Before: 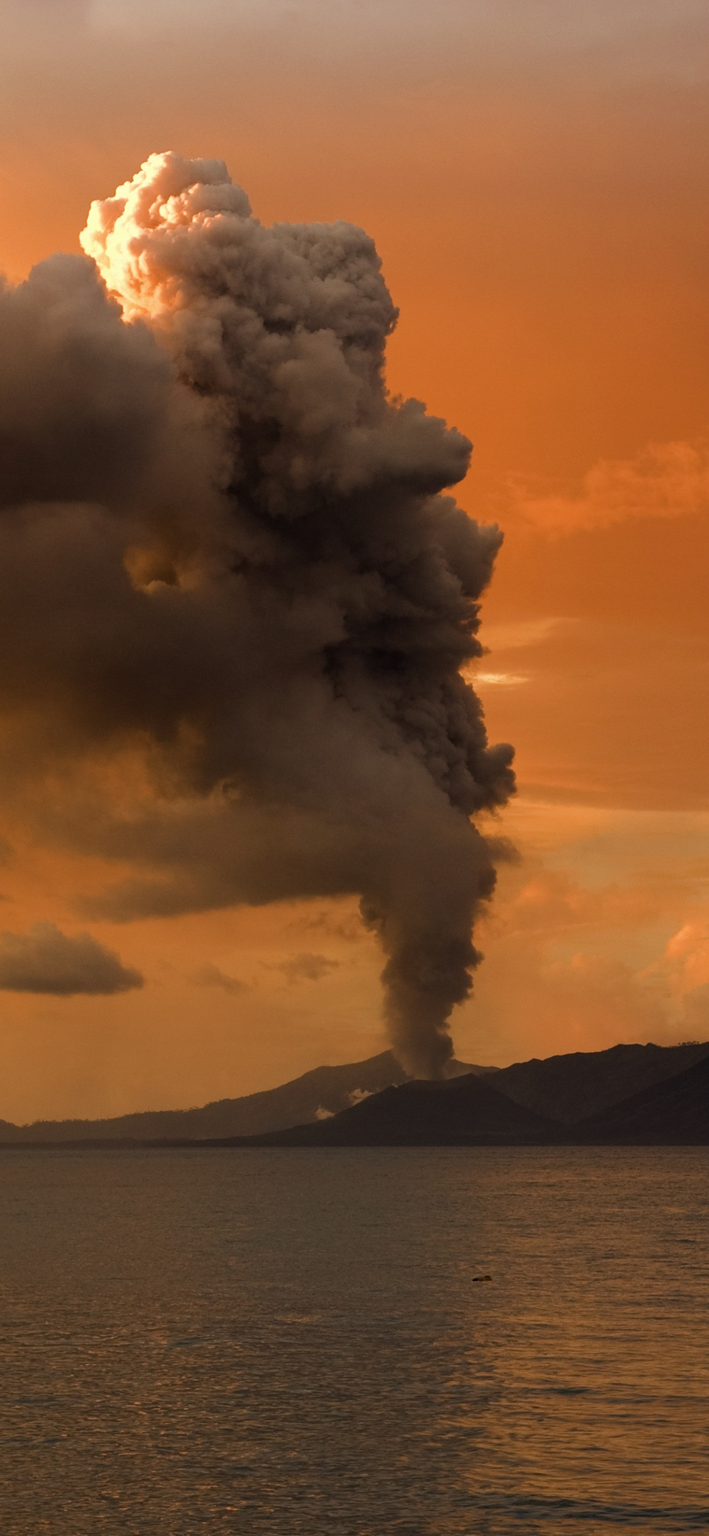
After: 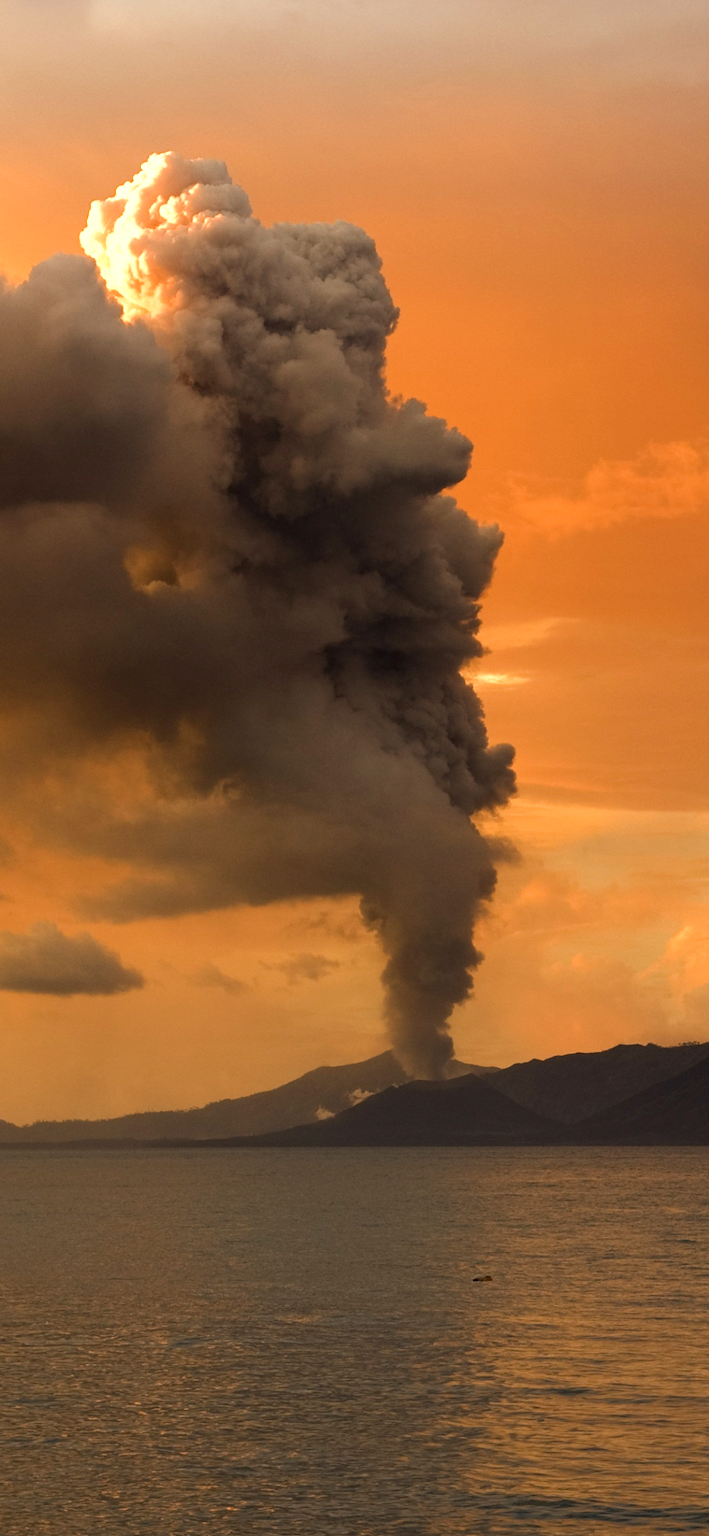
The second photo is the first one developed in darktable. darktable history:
color correction: highlights a* -2.53, highlights b* 2.39
exposure: black level correction 0, exposure 0.595 EV, compensate exposure bias true, compensate highlight preservation false
